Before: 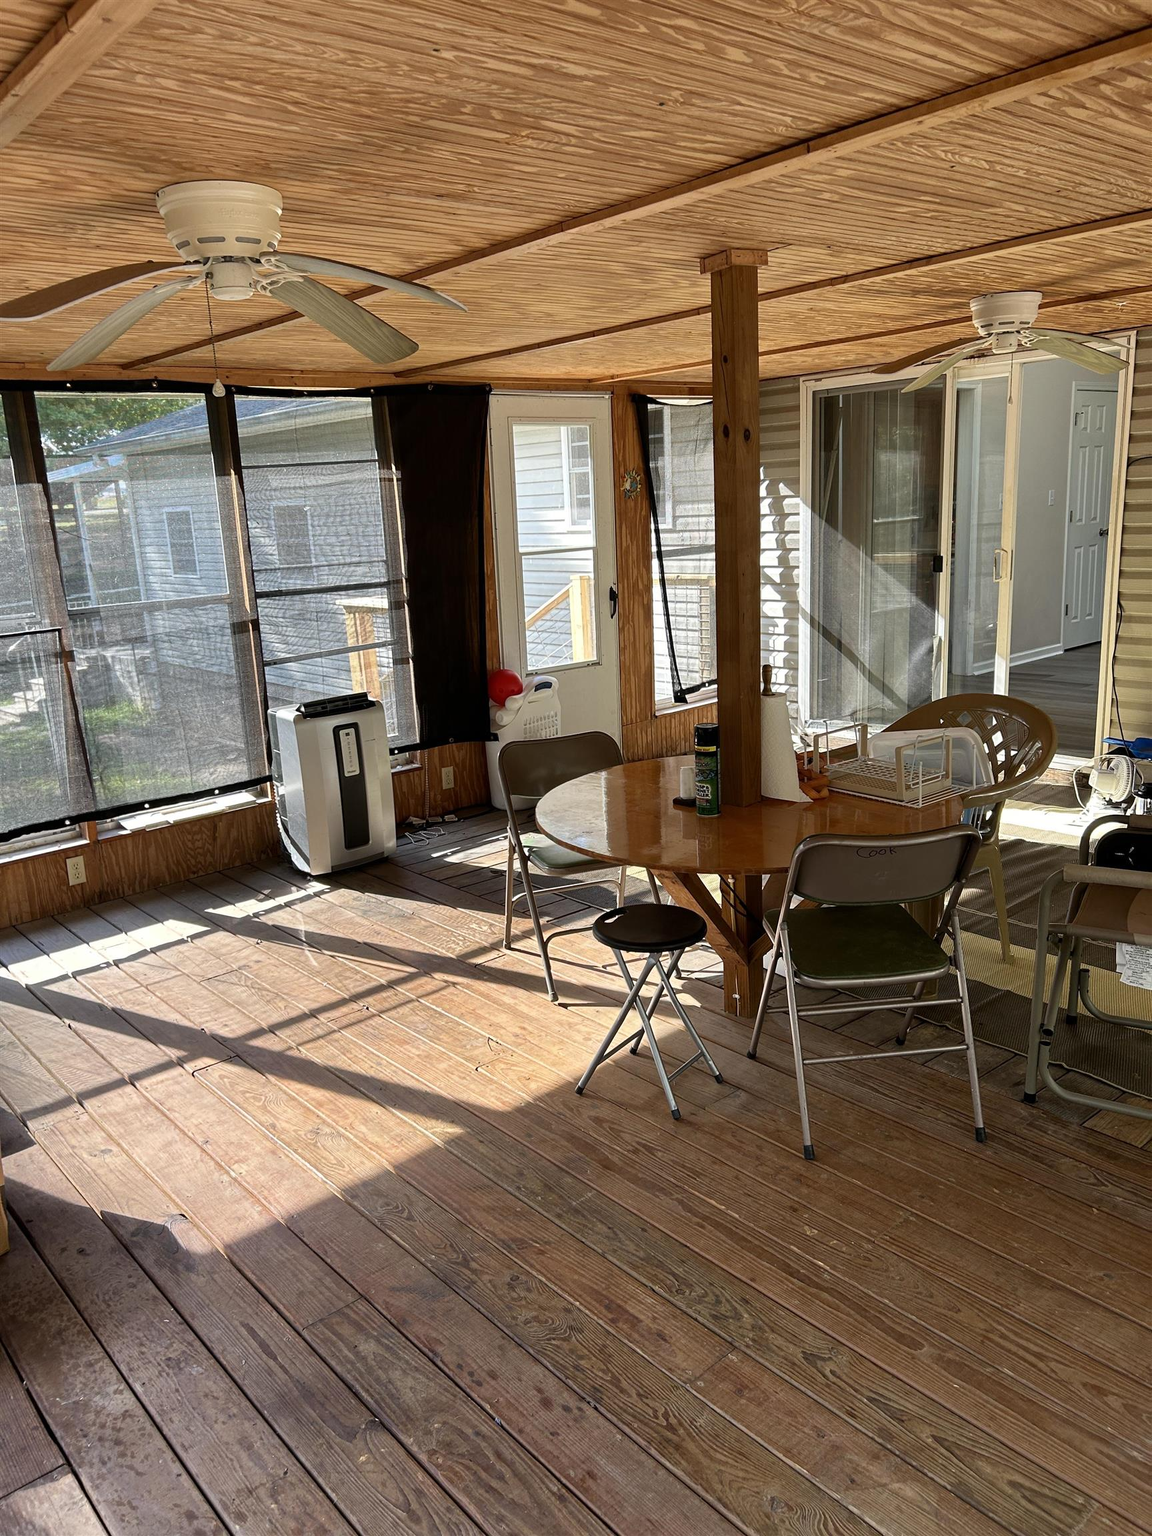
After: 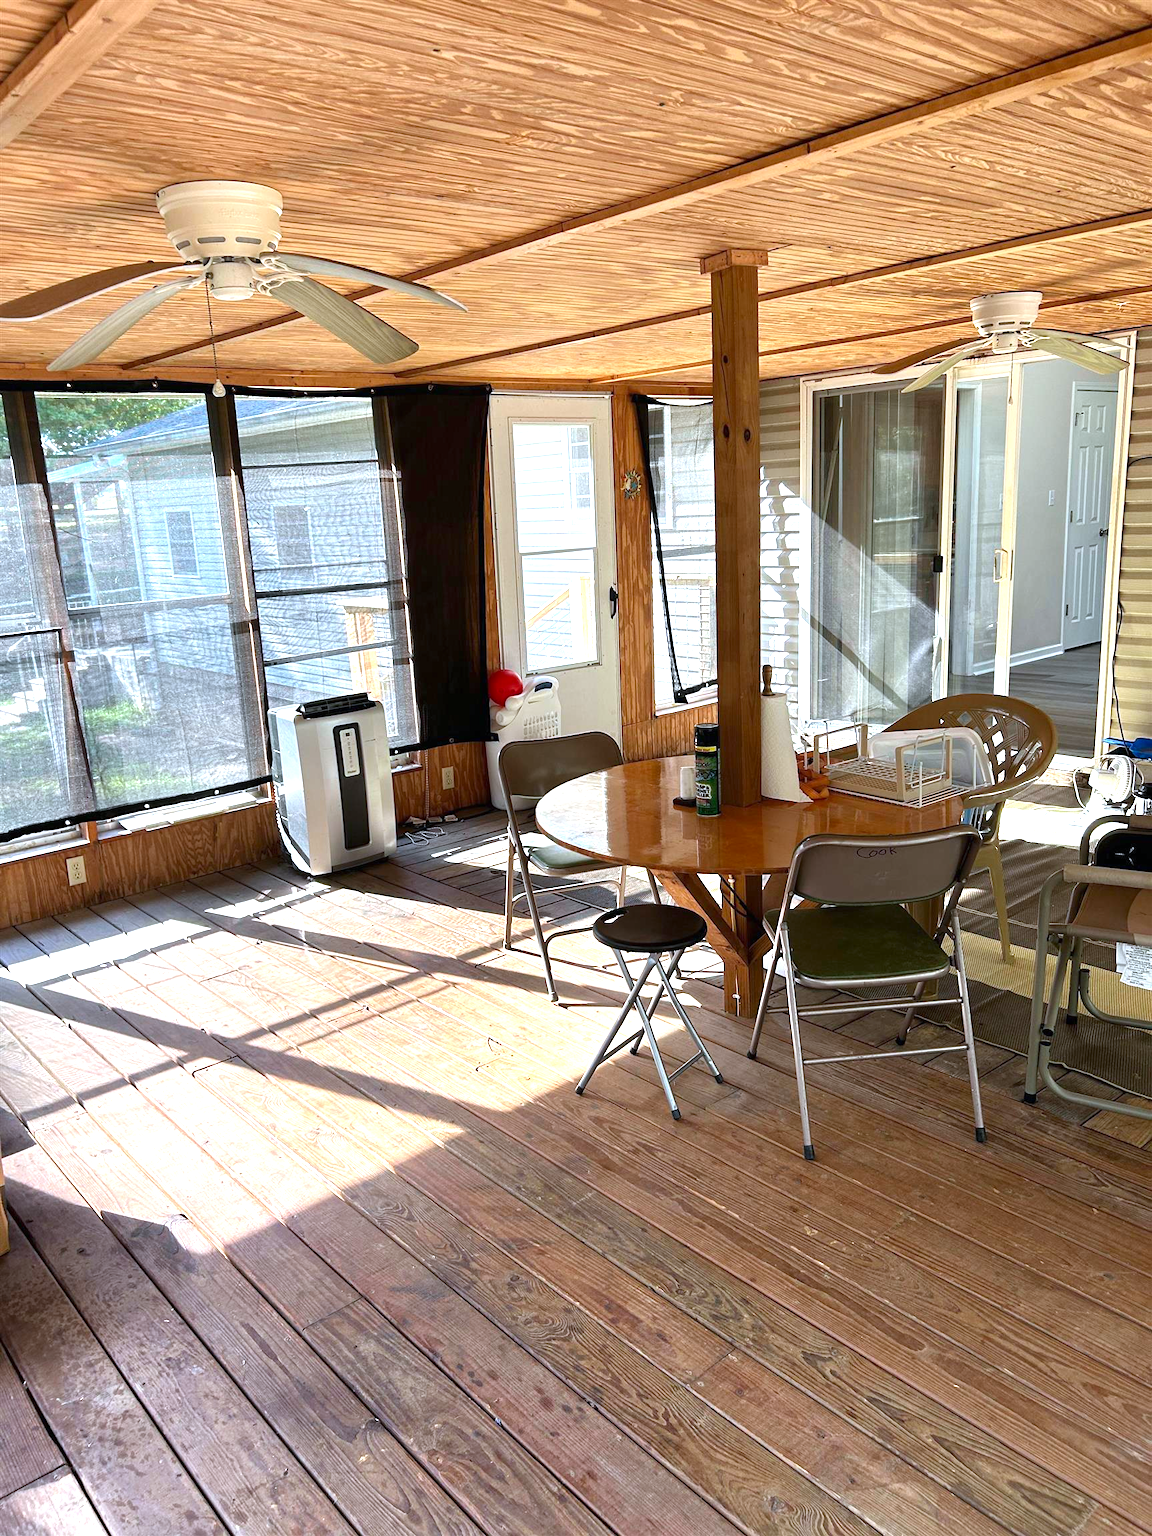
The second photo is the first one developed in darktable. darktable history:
exposure: black level correction 0, exposure 1 EV, compensate exposure bias true, compensate highlight preservation false
color calibration: x 0.369, y 0.382, temperature 4320.49 K
